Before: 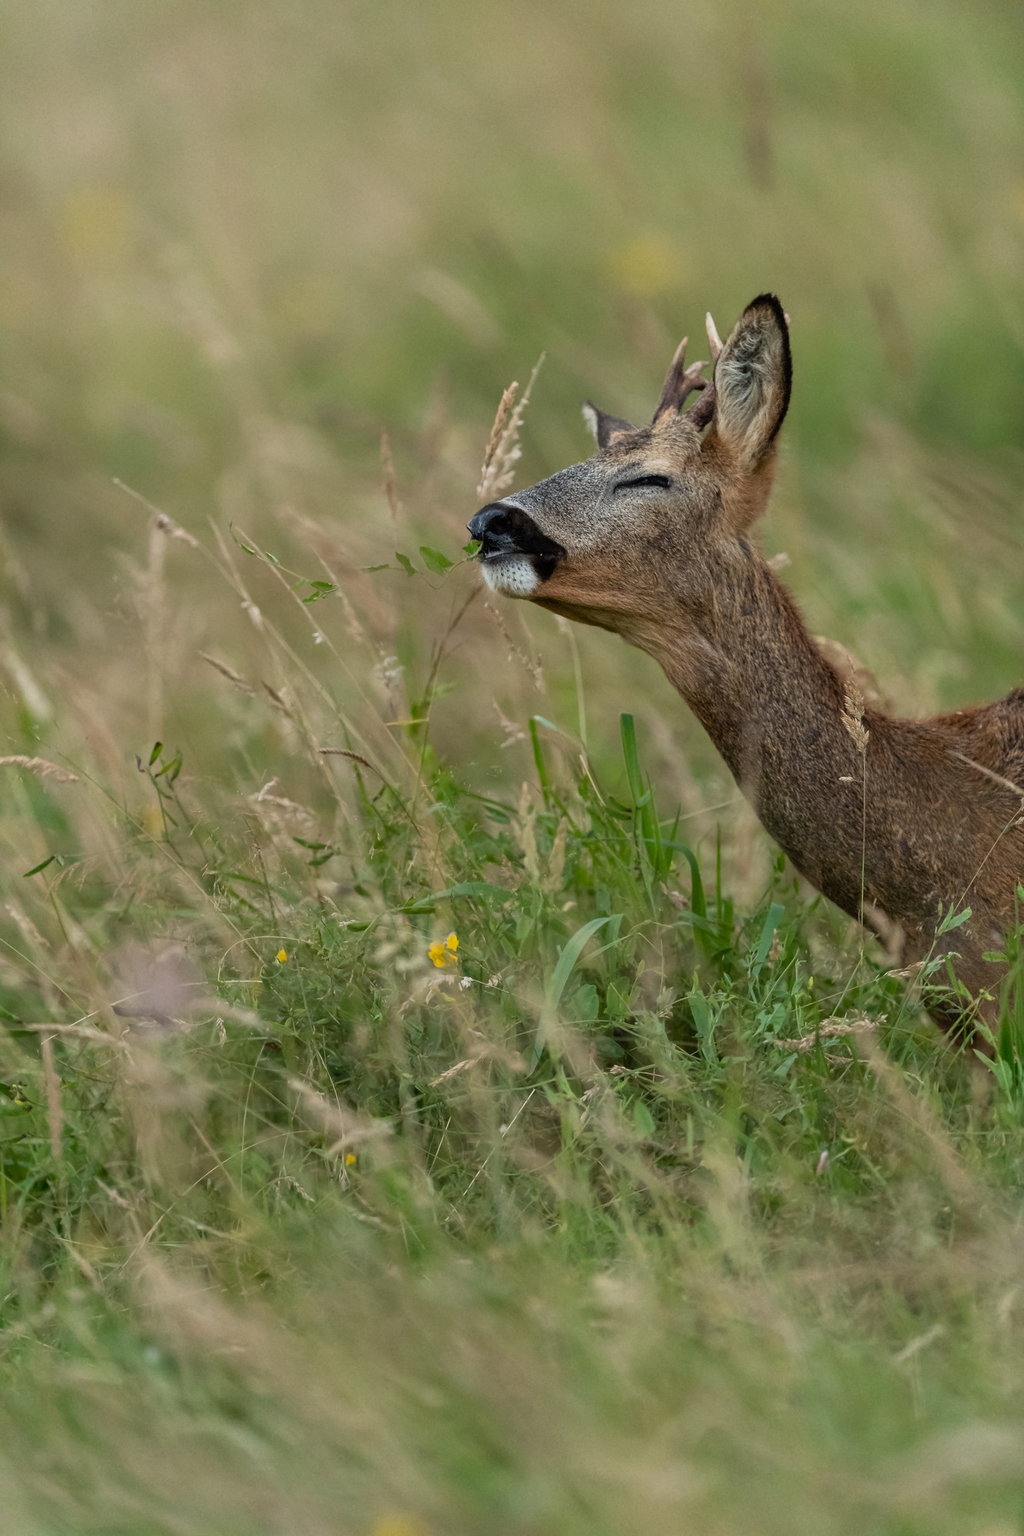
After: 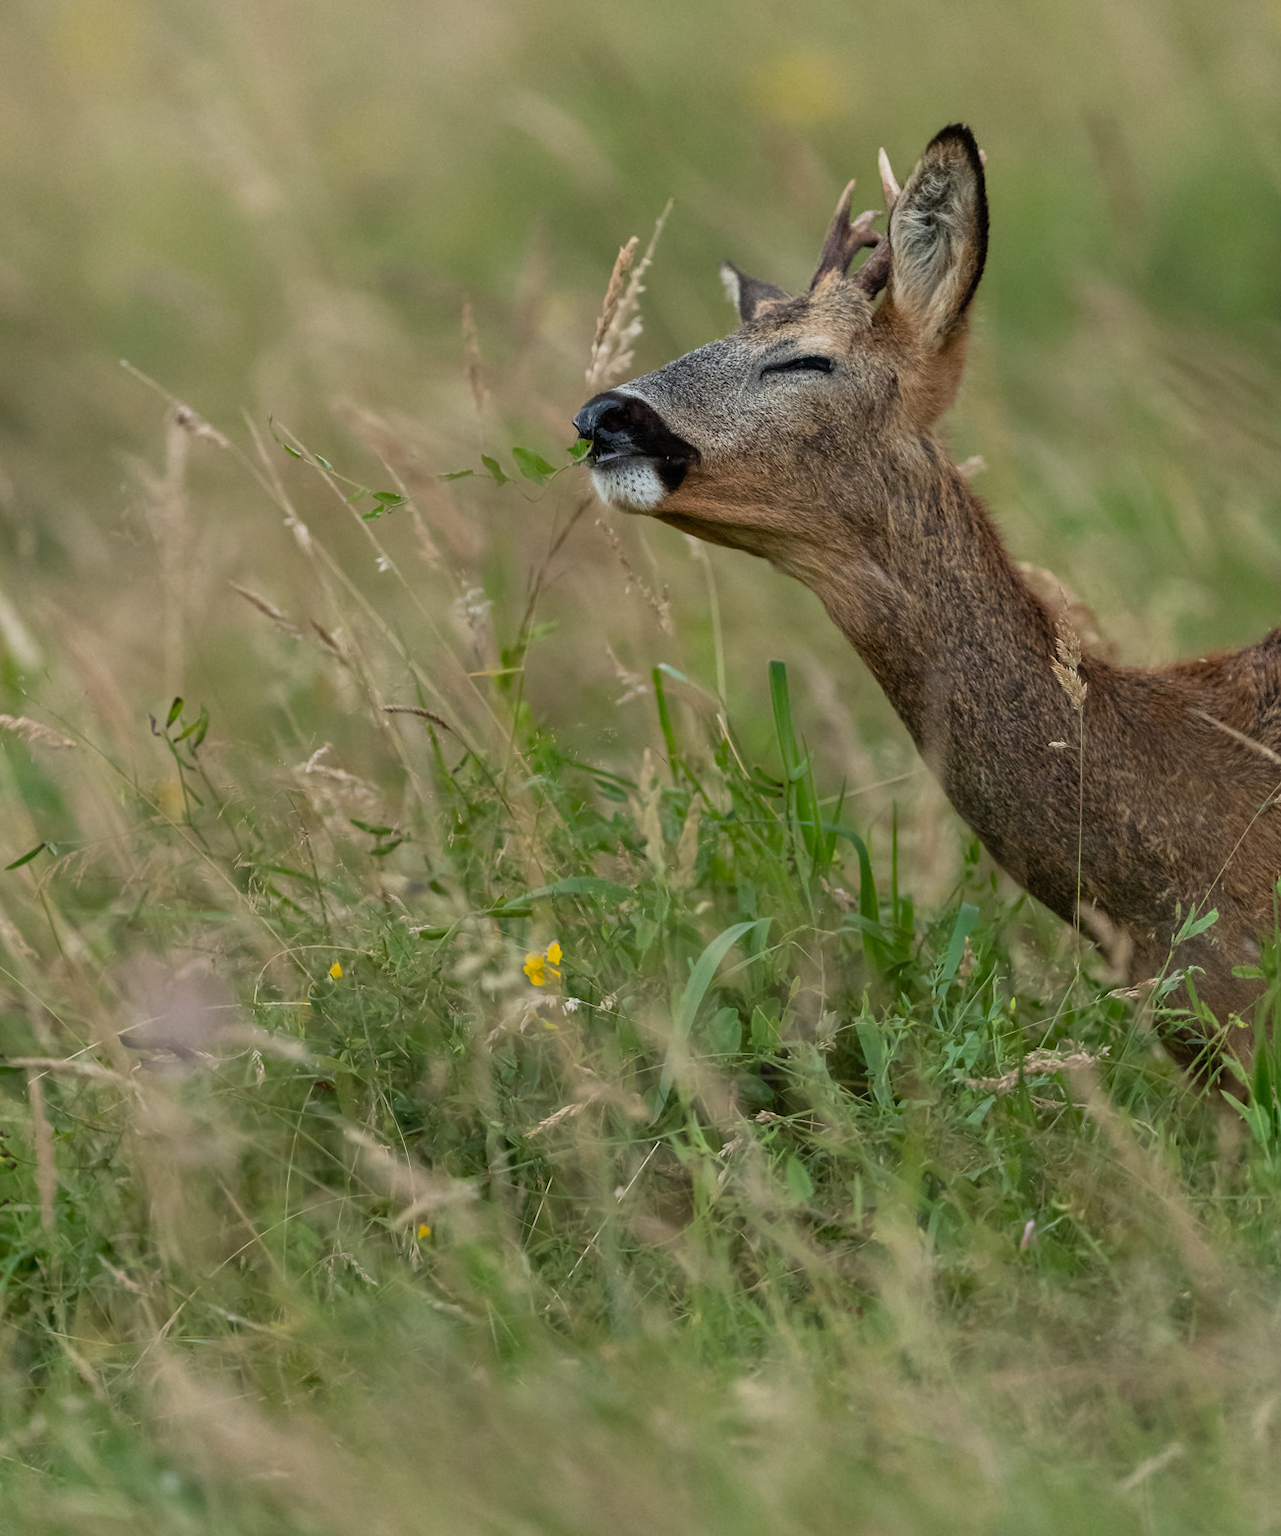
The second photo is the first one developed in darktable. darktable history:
crop and rotate: left 1.887%, top 12.838%, right 0.219%, bottom 8.934%
